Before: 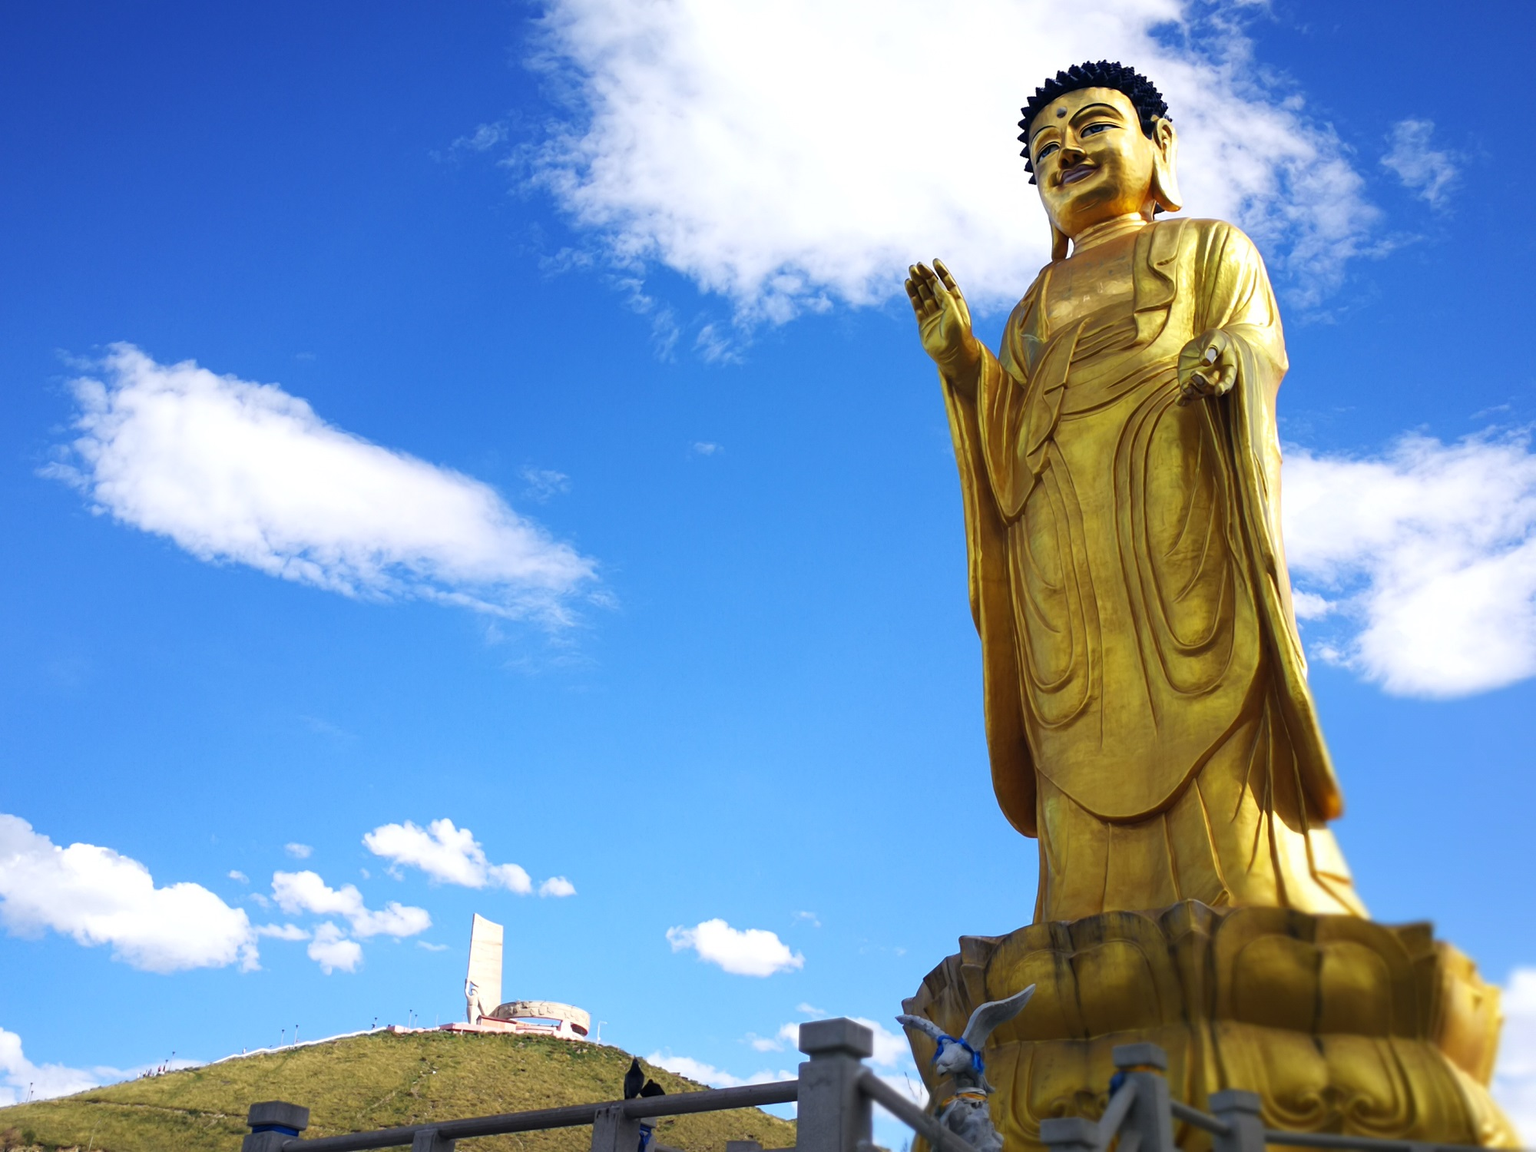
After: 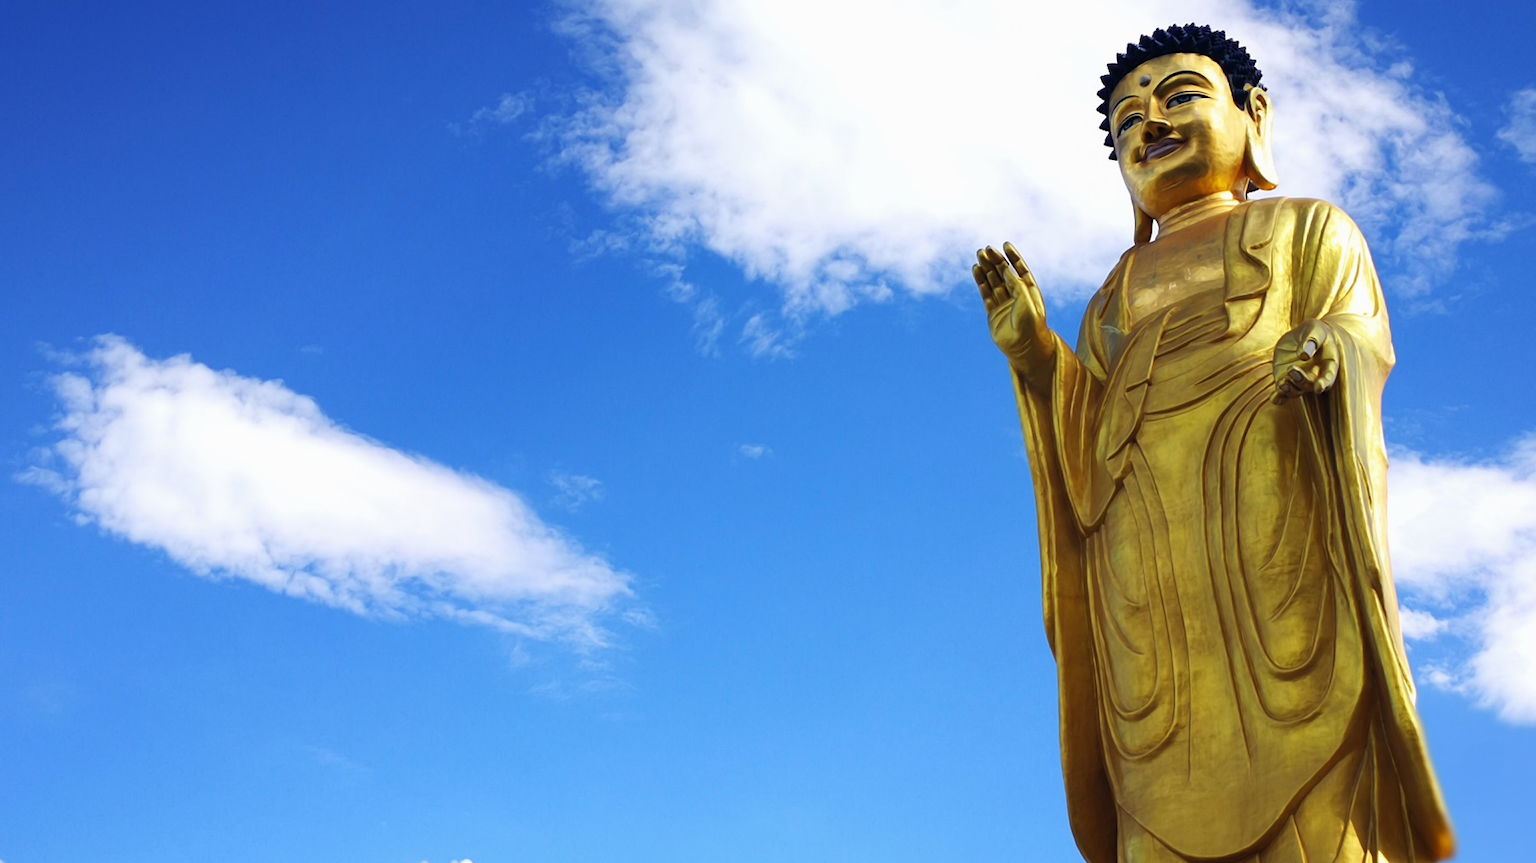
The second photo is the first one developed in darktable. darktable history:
crop: left 1.518%, top 3.446%, right 7.752%, bottom 28.438%
exposure: exposure -0.041 EV, compensate exposure bias true, compensate highlight preservation false
